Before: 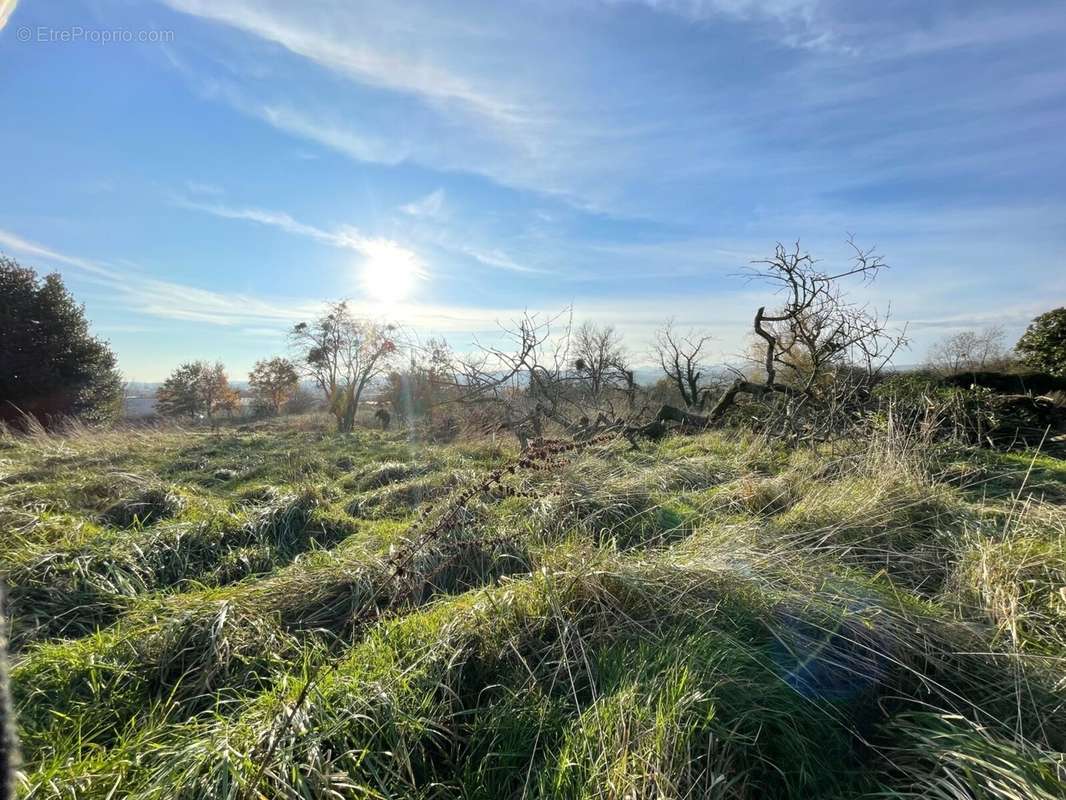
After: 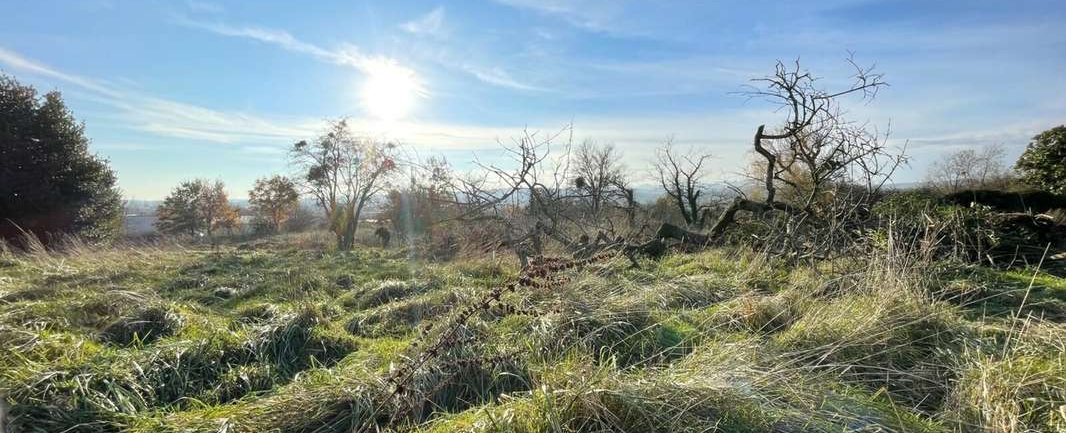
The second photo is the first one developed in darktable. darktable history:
crop and rotate: top 22.866%, bottom 22.911%
